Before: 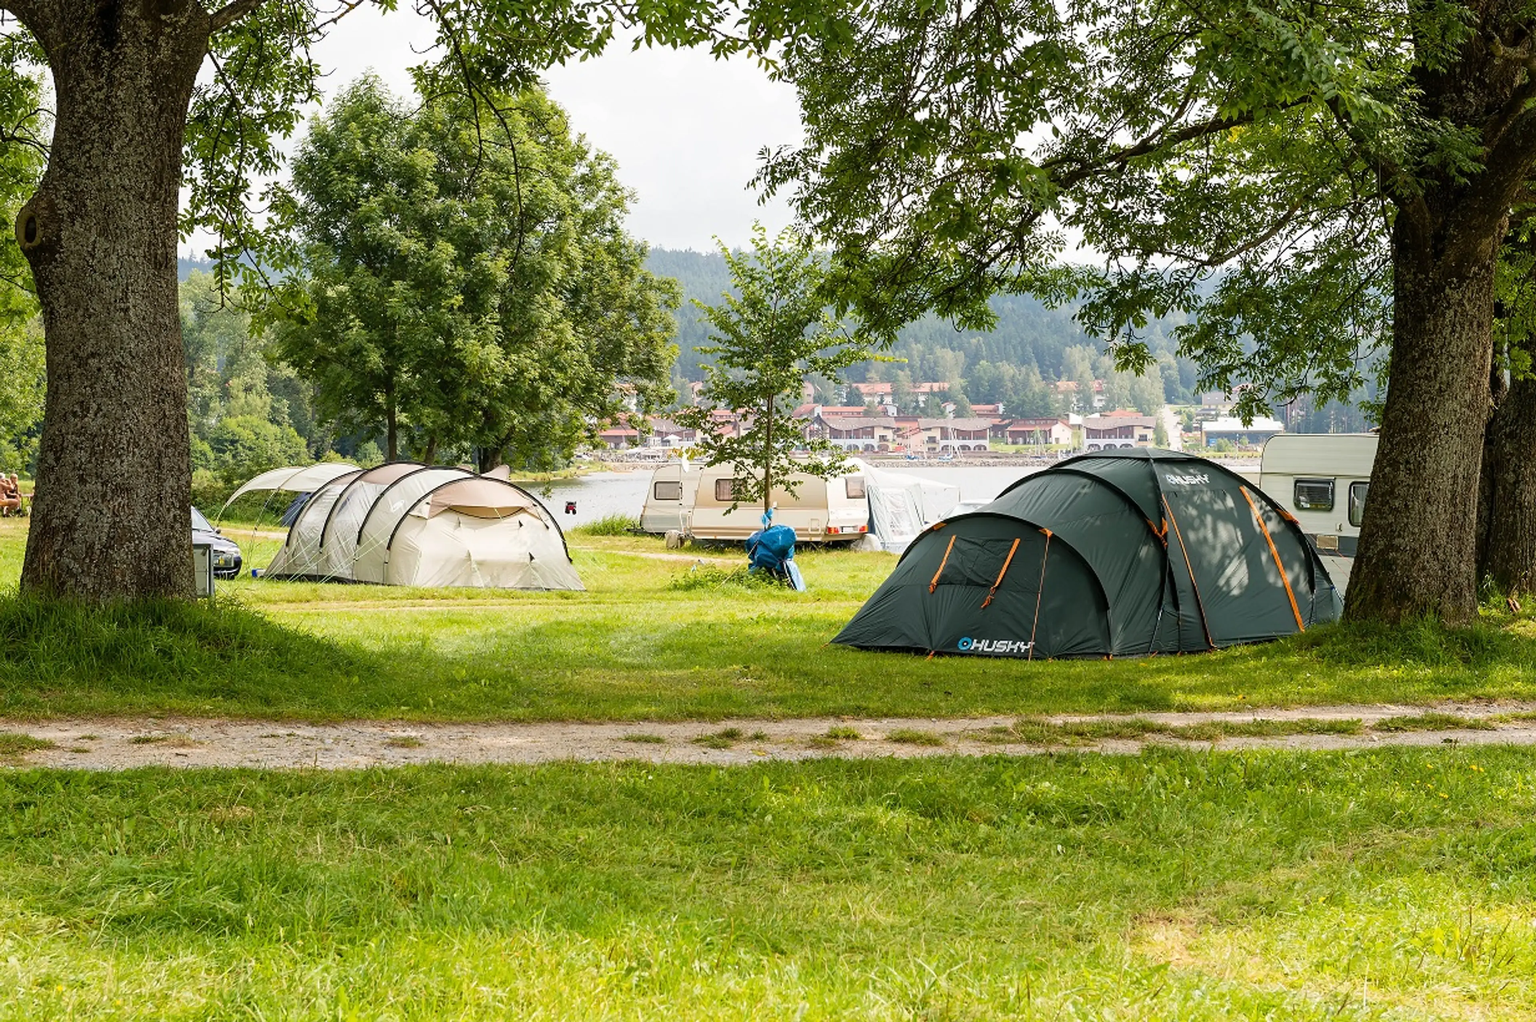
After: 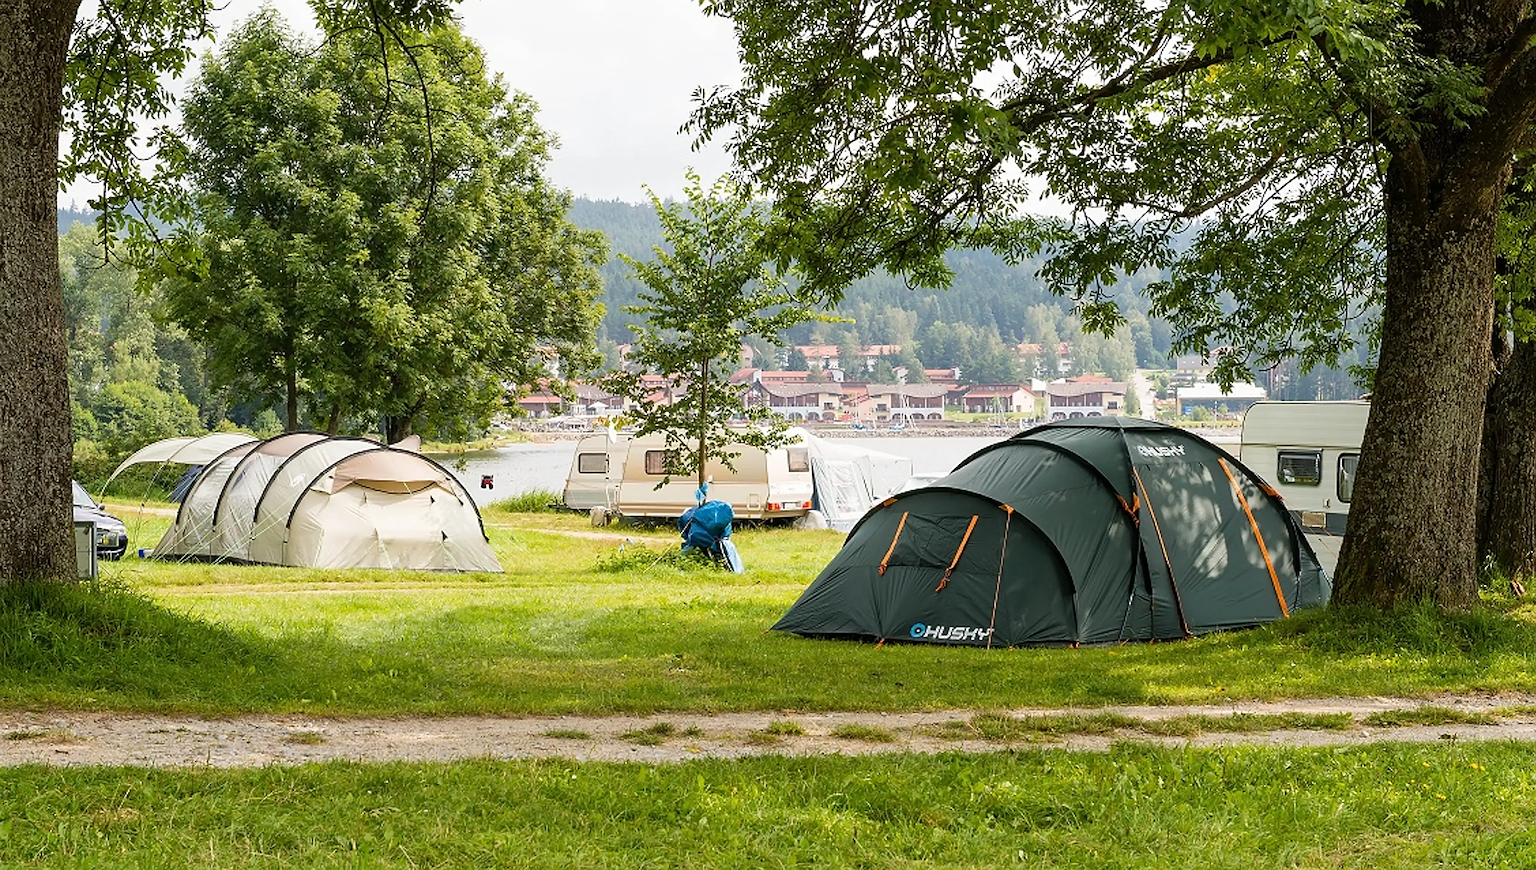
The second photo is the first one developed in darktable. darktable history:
crop: left 8.155%, top 6.611%, bottom 15.385%
sharpen: on, module defaults
